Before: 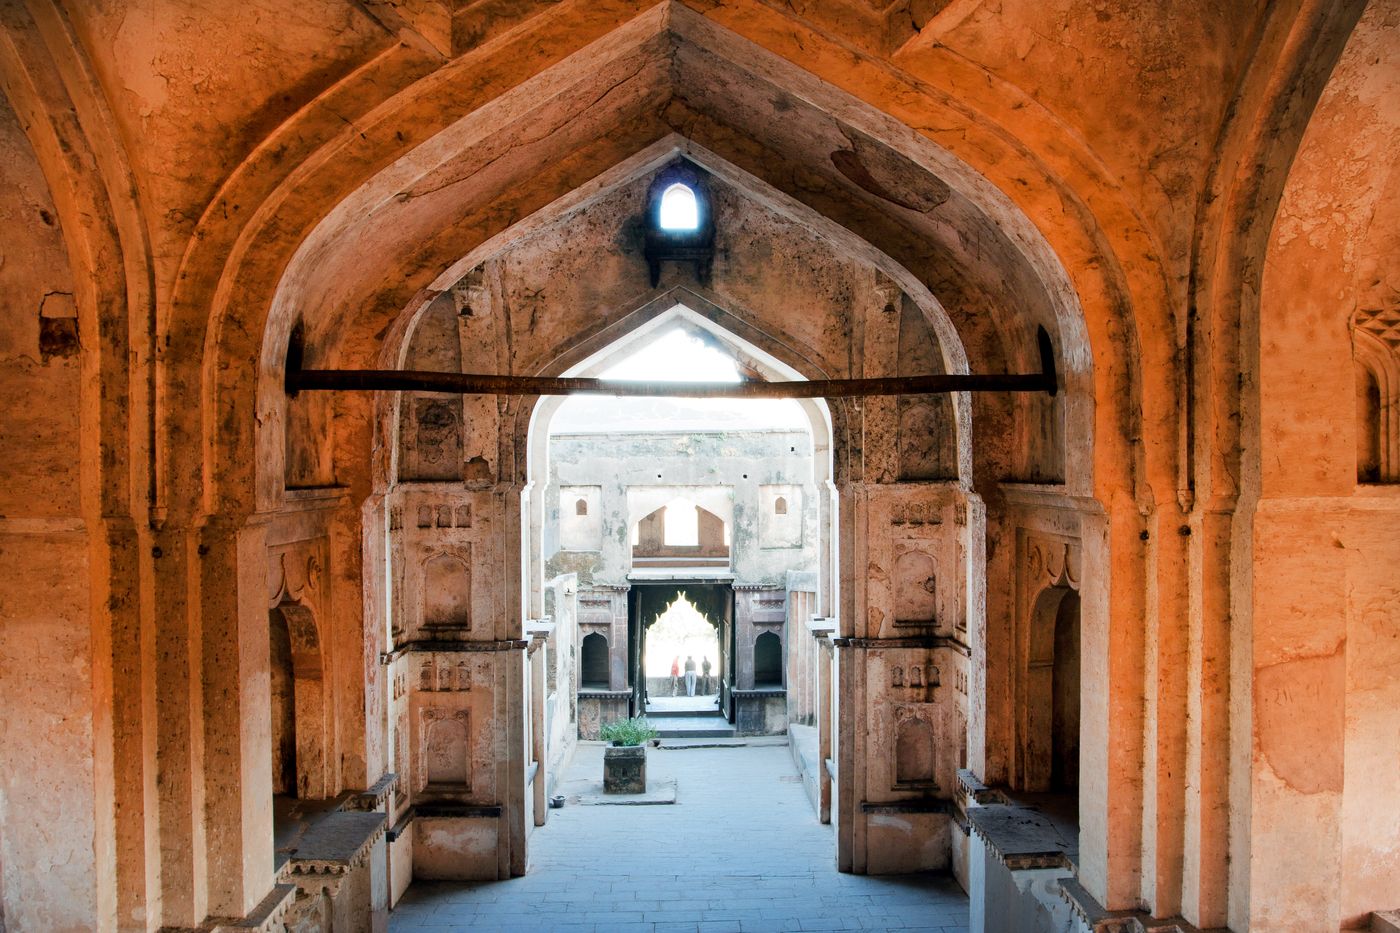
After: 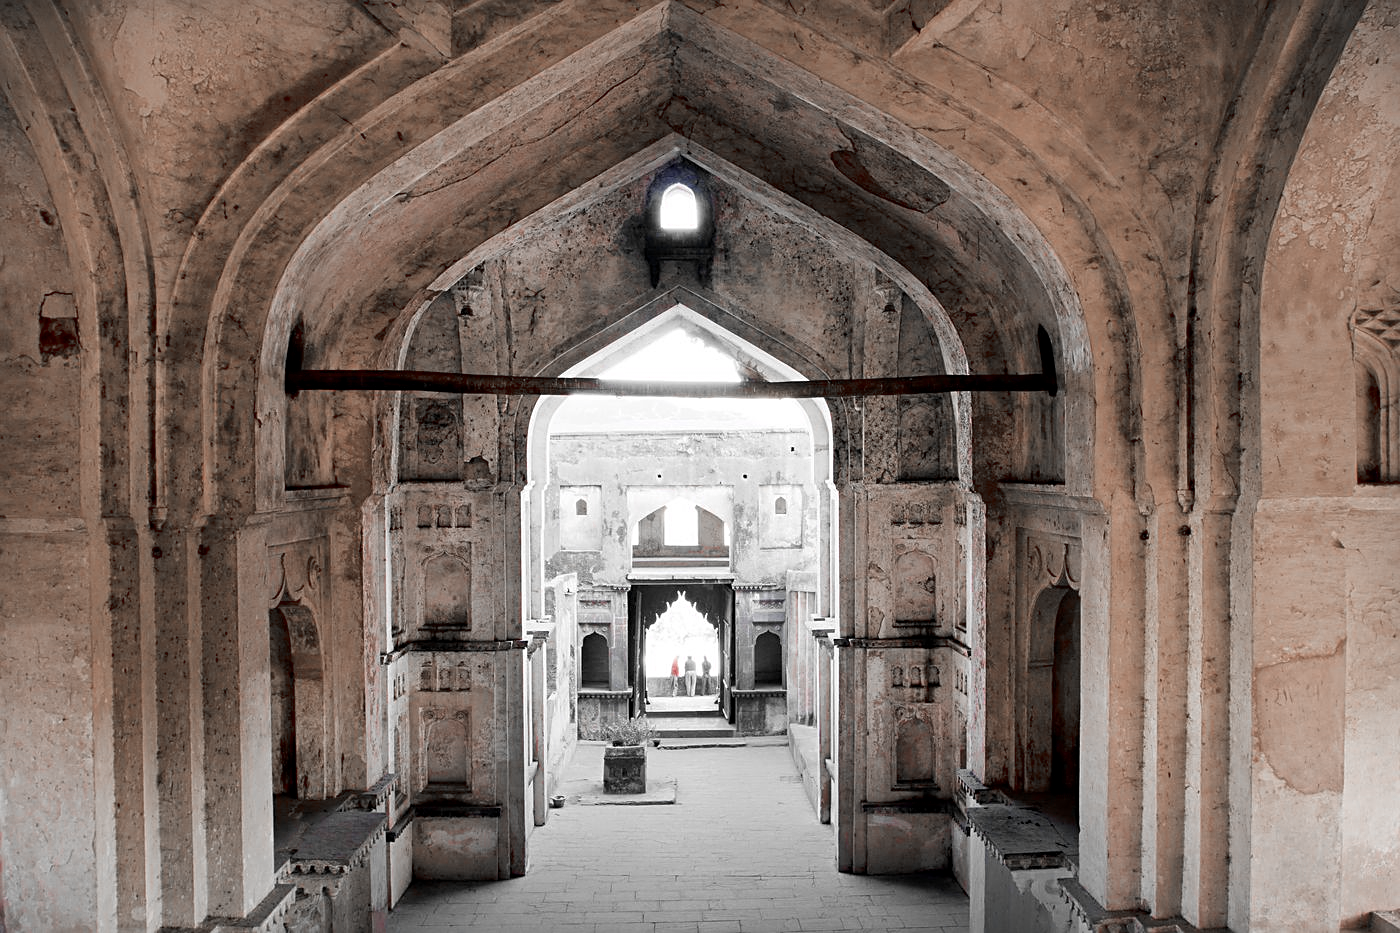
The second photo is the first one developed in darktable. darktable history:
color zones: curves: ch0 [(0, 0.278) (0.143, 0.5) (0.286, 0.5) (0.429, 0.5) (0.571, 0.5) (0.714, 0.5) (0.857, 0.5) (1, 0.5)]; ch1 [(0, 1) (0.143, 0.165) (0.286, 0) (0.429, 0) (0.571, 0) (0.714, 0) (0.857, 0.5) (1, 0.5)]; ch2 [(0, 0.508) (0.143, 0.5) (0.286, 0.5) (0.429, 0.5) (0.571, 0.5) (0.714, 0.5) (0.857, 0.5) (1, 0.5)]
exposure: black level correction 0.001, compensate highlight preservation false
sharpen: on, module defaults
